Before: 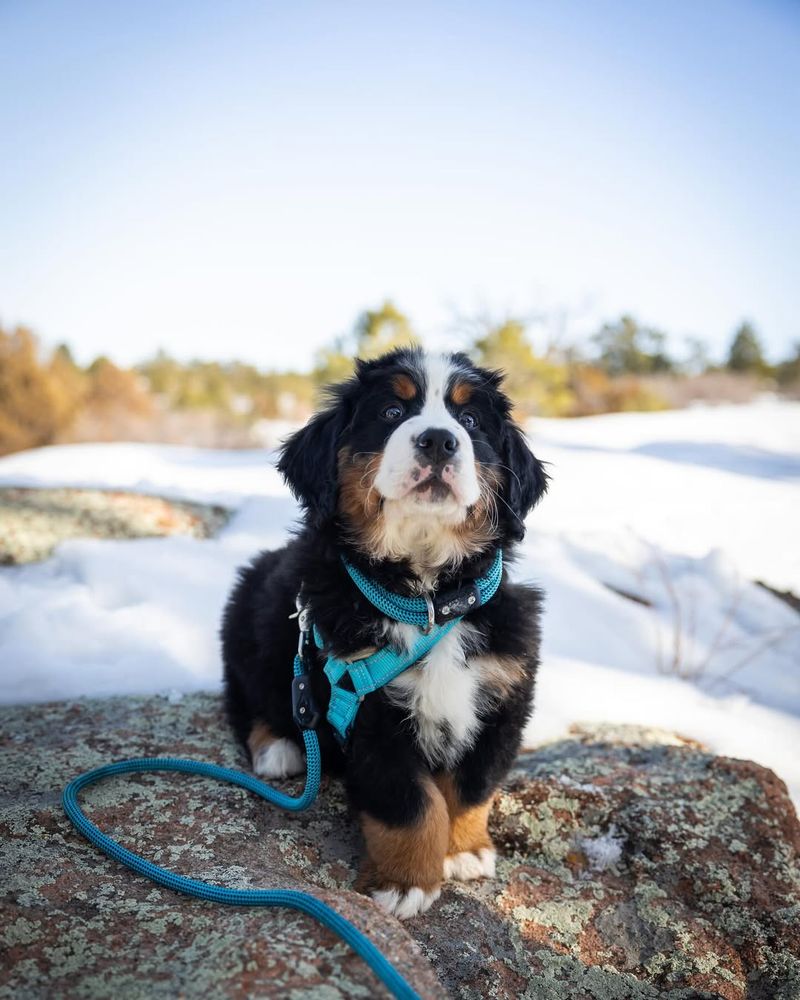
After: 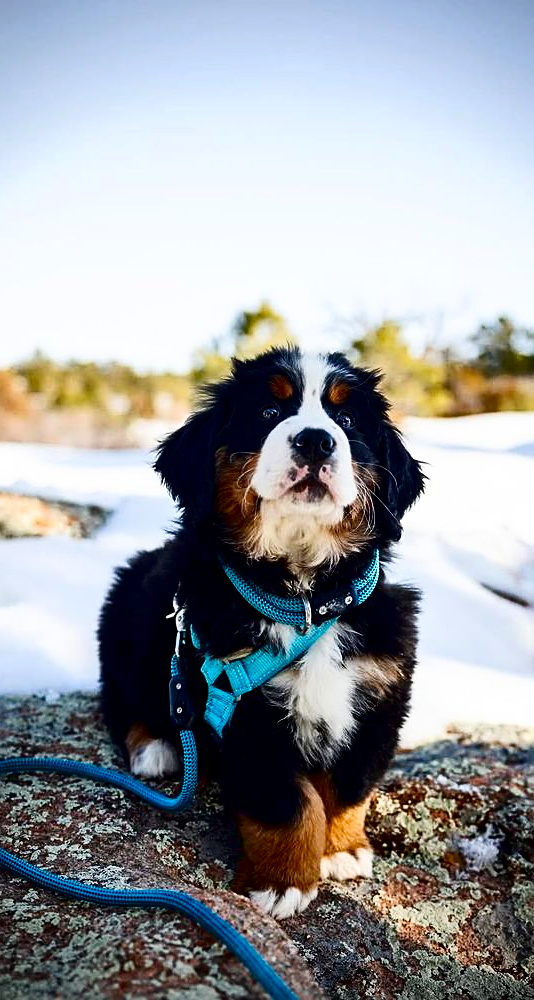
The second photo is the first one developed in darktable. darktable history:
contrast brightness saturation: brightness -0.534
crop: left 15.379%, right 17.781%
shadows and highlights: soften with gaussian
vignetting: on, module defaults
base curve: curves: ch0 [(0, 0) (0.028, 0.03) (0.121, 0.232) (0.46, 0.748) (0.859, 0.968) (1, 1)]
sharpen: on, module defaults
color balance rgb: perceptual saturation grading › global saturation 45.921%, perceptual saturation grading › highlights -50.12%, perceptual saturation grading › shadows 30.094%
